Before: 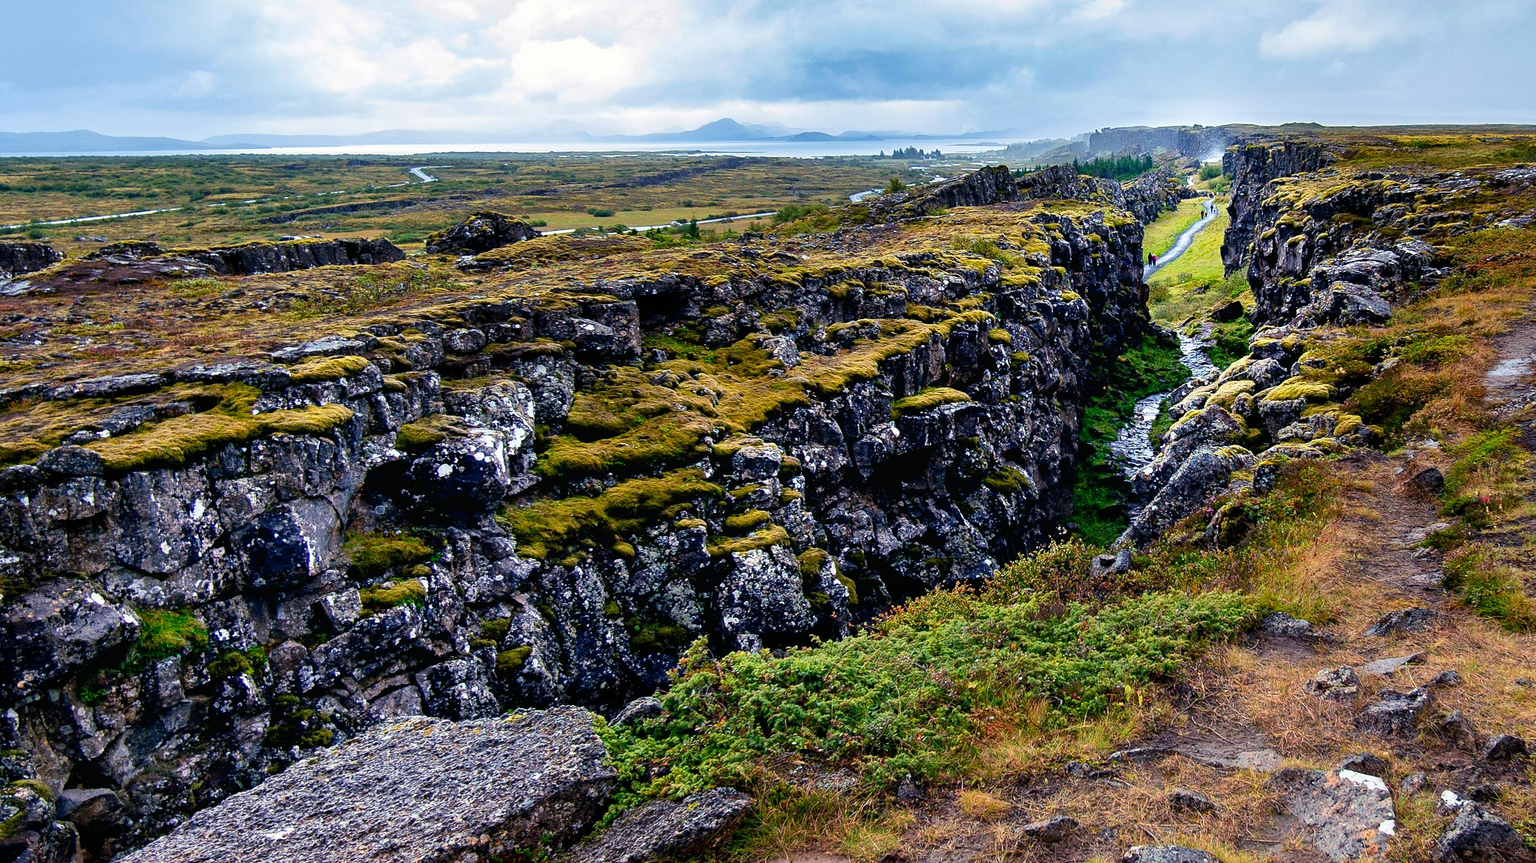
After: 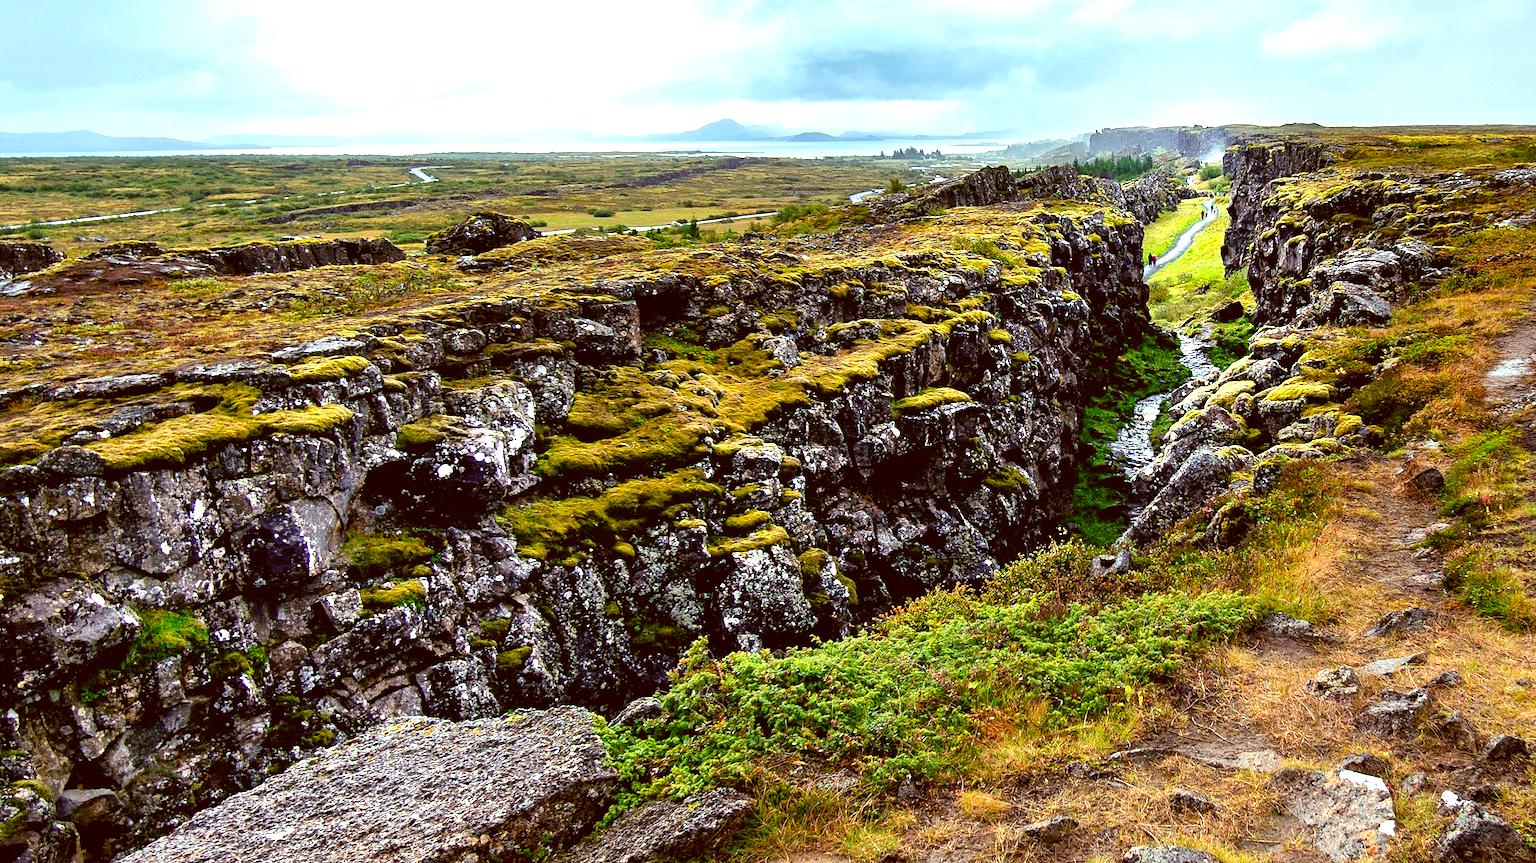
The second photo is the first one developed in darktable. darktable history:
exposure: black level correction 0, exposure 0.693 EV, compensate highlight preservation false
color correction: highlights a* -5.28, highlights b* 9.8, shadows a* 9.4, shadows b* 24.36
